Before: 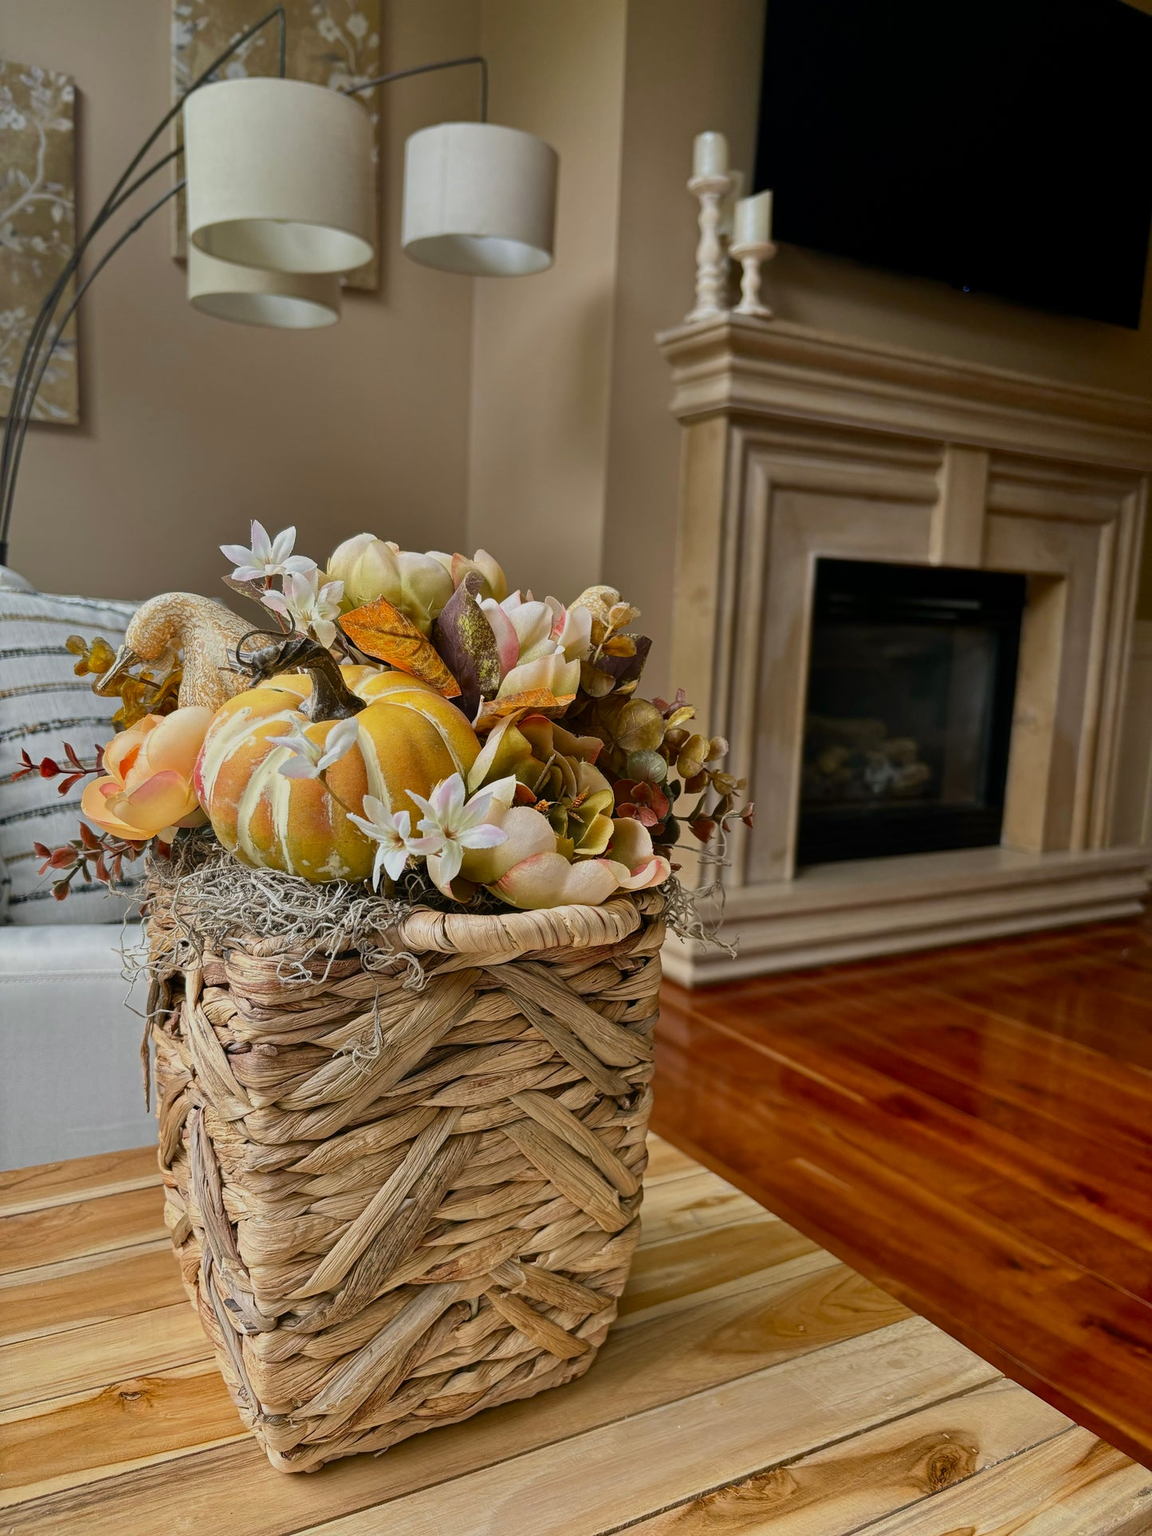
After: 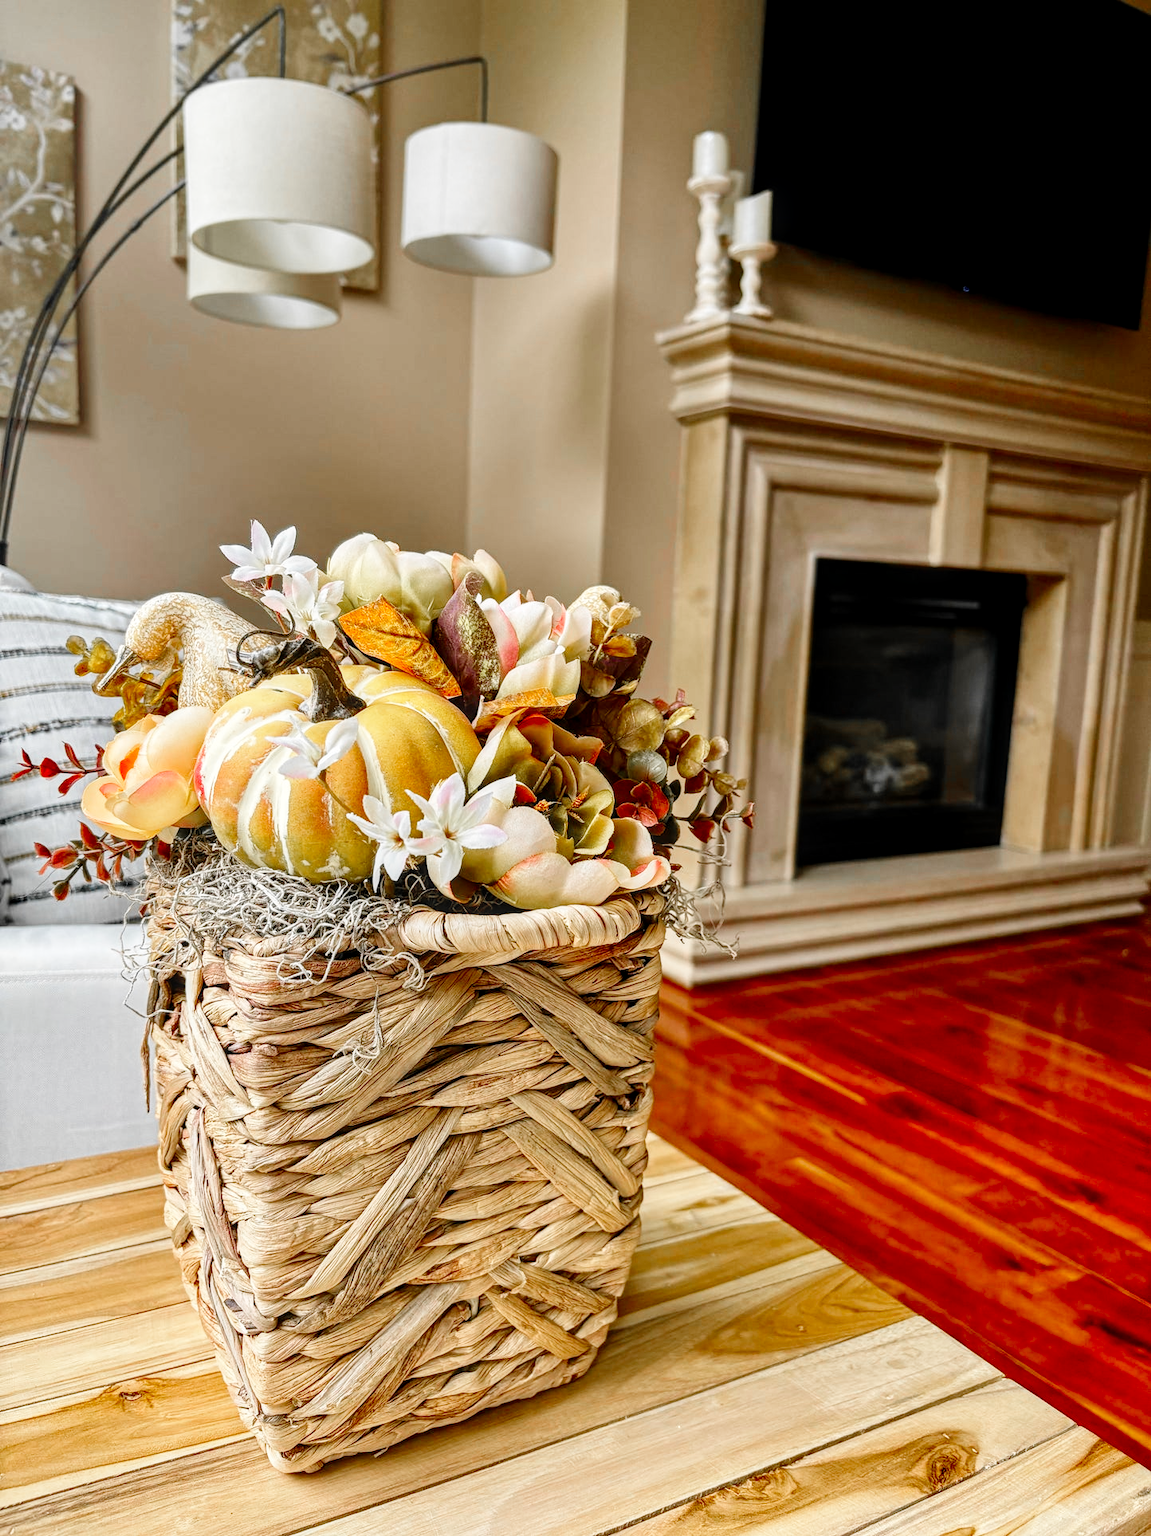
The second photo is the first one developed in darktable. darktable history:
local contrast: detail 130%
base curve: curves: ch0 [(0, 0) (0.008, 0.007) (0.022, 0.029) (0.048, 0.089) (0.092, 0.197) (0.191, 0.399) (0.275, 0.534) (0.357, 0.65) (0.477, 0.78) (0.542, 0.833) (0.799, 0.973) (1, 1)], preserve colors none
color zones: curves: ch1 [(0, 0.679) (0.143, 0.647) (0.286, 0.261) (0.378, -0.011) (0.571, 0.396) (0.714, 0.399) (0.857, 0.406) (1, 0.679)]
